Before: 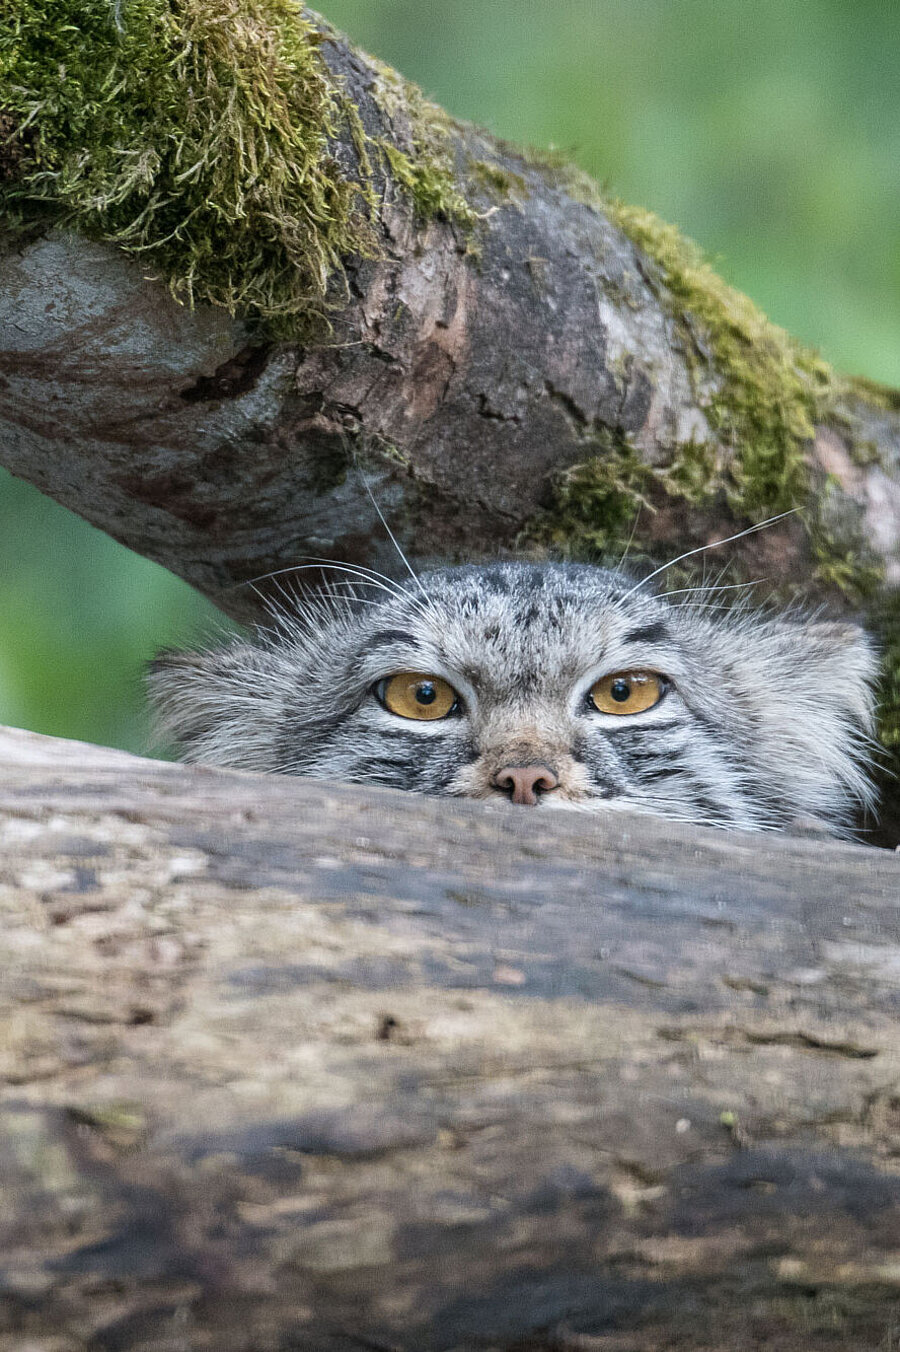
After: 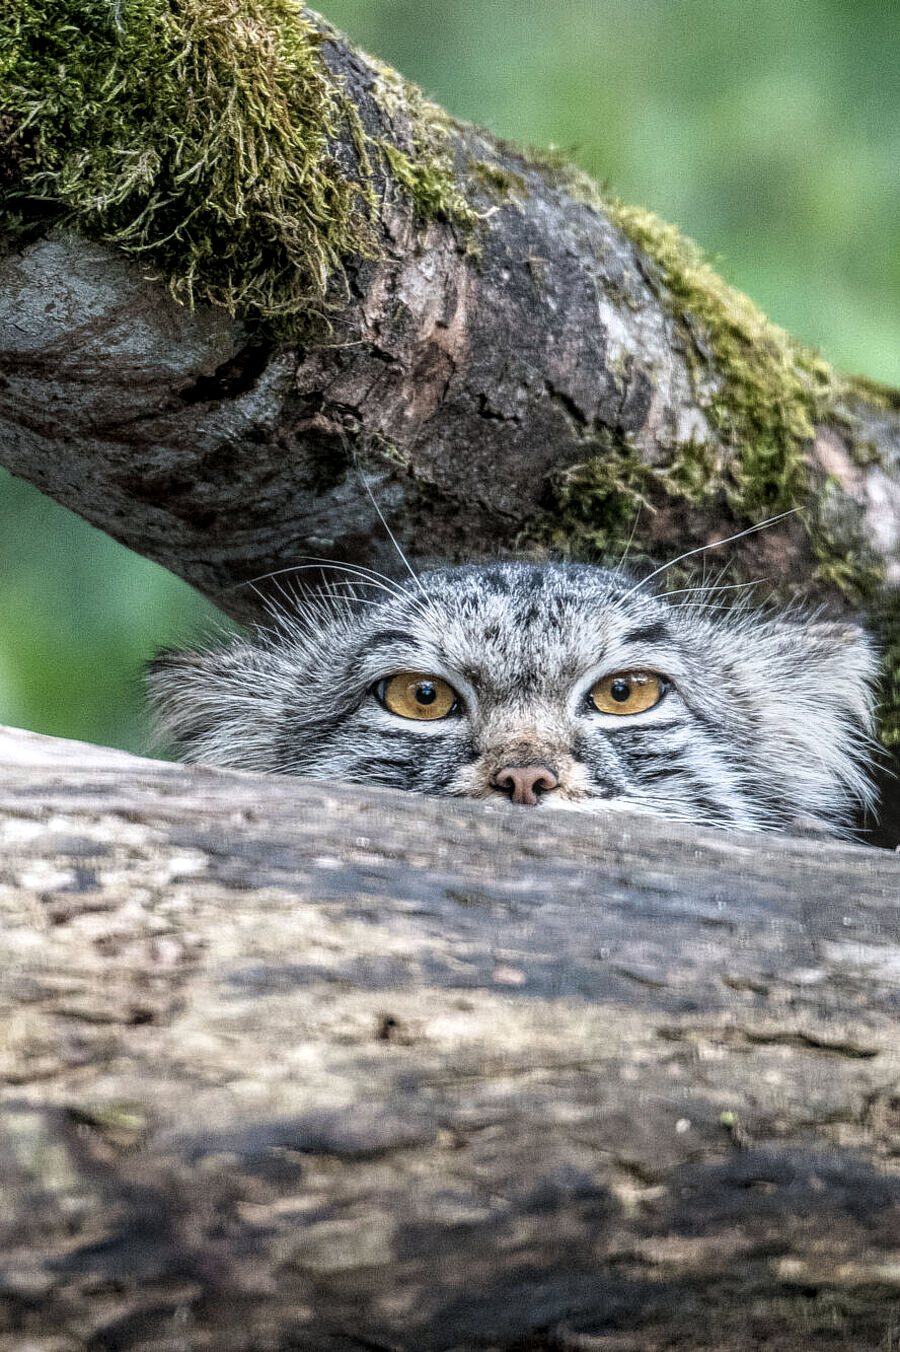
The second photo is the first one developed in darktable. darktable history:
local contrast: highlights 0%, shadows 0%, detail 133%
filmic rgb: white relative exposure 2.34 EV, hardness 6.59
rotate and perspective: automatic cropping original format, crop left 0, crop top 0
